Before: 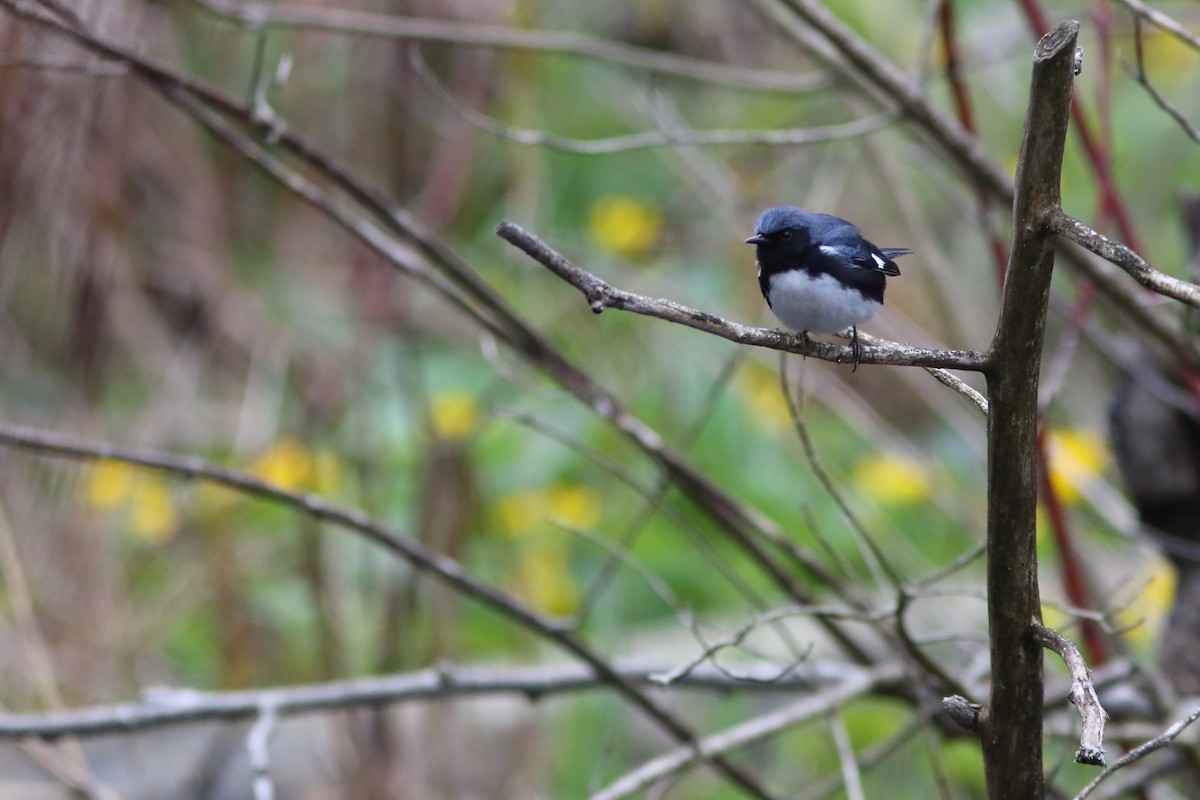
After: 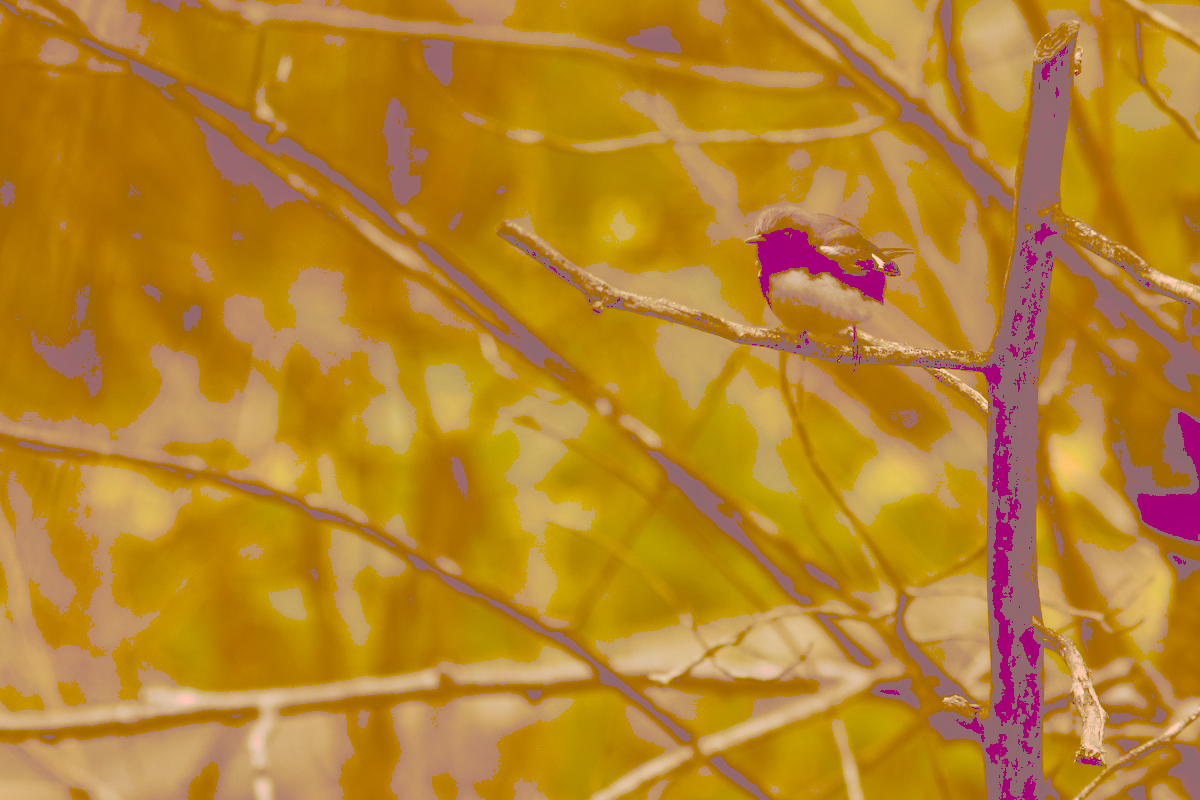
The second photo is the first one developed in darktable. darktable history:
tone curve: curves: ch0 [(0, 0) (0.003, 0.464) (0.011, 0.464) (0.025, 0.464) (0.044, 0.464) (0.069, 0.464) (0.1, 0.463) (0.136, 0.463) (0.177, 0.464) (0.224, 0.469) (0.277, 0.482) (0.335, 0.501) (0.399, 0.53) (0.468, 0.567) (0.543, 0.61) (0.623, 0.663) (0.709, 0.718) (0.801, 0.779) (0.898, 0.842) (1, 1)], preserve colors none
color look up table: target L [100.35, 98.75, 86.95, 83.47, 72.46, 70.63, 66.7, 63.08, 60.82, 58.29, 38.13, 36.95, 34.47, 21.32, 78.06, 74.14, 58.48, 56.41, 46.15, 36.22, 28.92, 25.15, 20.8, 94.62, 76.64, 82, 82.3, 59.96, 56.58, 75.03, 62.26, 40.47, 42.56, 64.66, 40.64, 44.77, 27.92, 20.06, 20.2, 20.81, 87.87, 80.5, 86.98, 74.29, 67.68, 71.45, 44.75, 46.73, 21.66], target a [-2.553, 4.549, -12.91, -13.82, 5.374, -15.78, -2.479, 18.98, 14.5, -9.358, 26.74, 22.31, 42.64, 66.96, 21.82, 23.36, 57.65, 36.64, 37.32, 65.81, 81, 74.07, 66.05, 20.57, 26.84, 24.61, 17.34, 59.91, 40.65, 35.13, 28.91, 69.86, 40.58, 30.54, 41.46, 55.3, 79.13, 64.7, 64.97, 66.07, -2.363, 7.854, 10.15, 12.38, 6.029, 12.73, 16.1, 28.02, 67.6], target b [98.08, 67.76, 46.79, 143.29, 124.38, 121.16, 114.2, 108.18, 104.1, 100.17, 65.46, 63.4, 59.07, 36.48, 57.88, 127.12, 100.23, 96.6, 79.25, 62.14, 49.51, 43.06, 35.59, 29.6, 35.53, 10.58, 13.44, 21.42, 64.66, -0.46, 27.32, 69.17, 72.79, 5.745, 69.34, 0.28, 47.42, 34.3, 34.48, 35.57, 22.12, 43.76, 17.23, 33.87, 41.18, 17.88, 76.62, 79.85, 37], num patches 49
